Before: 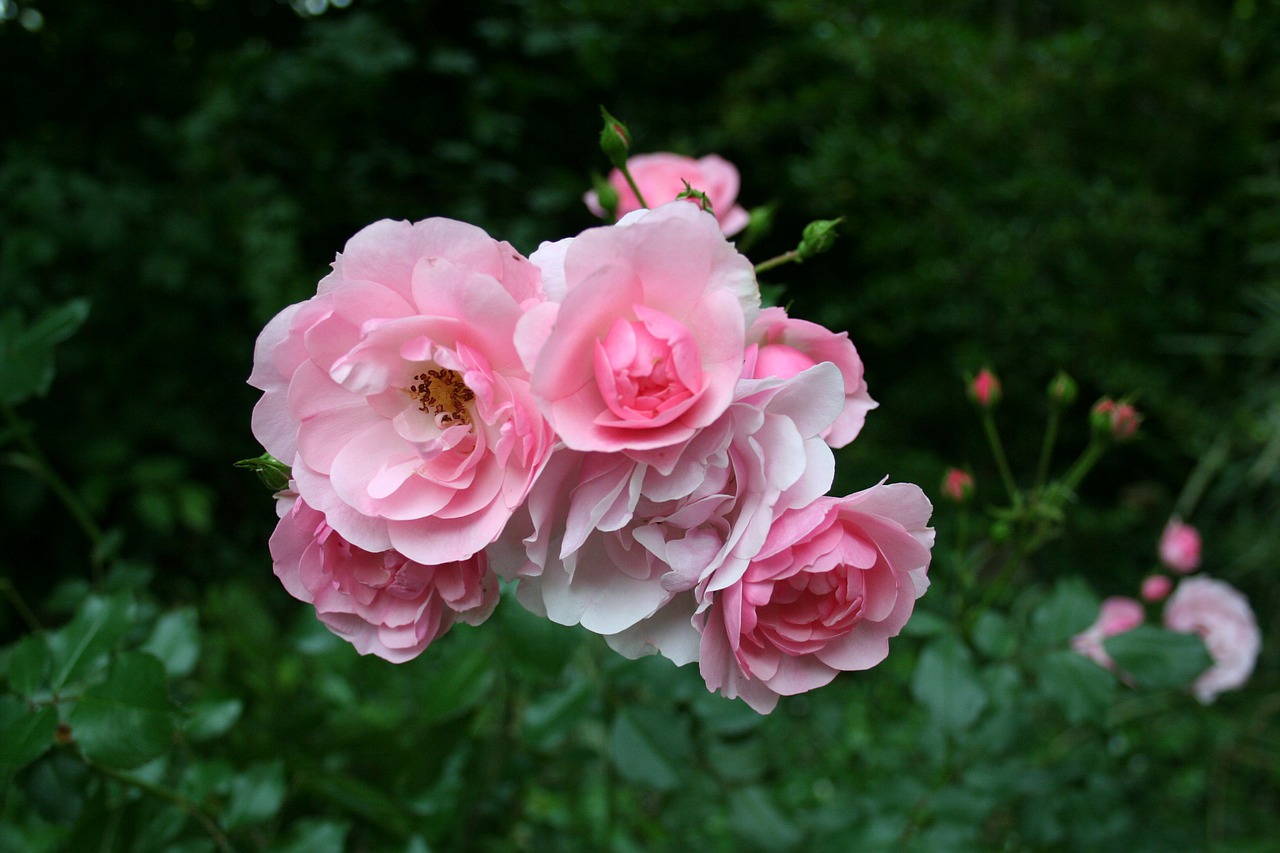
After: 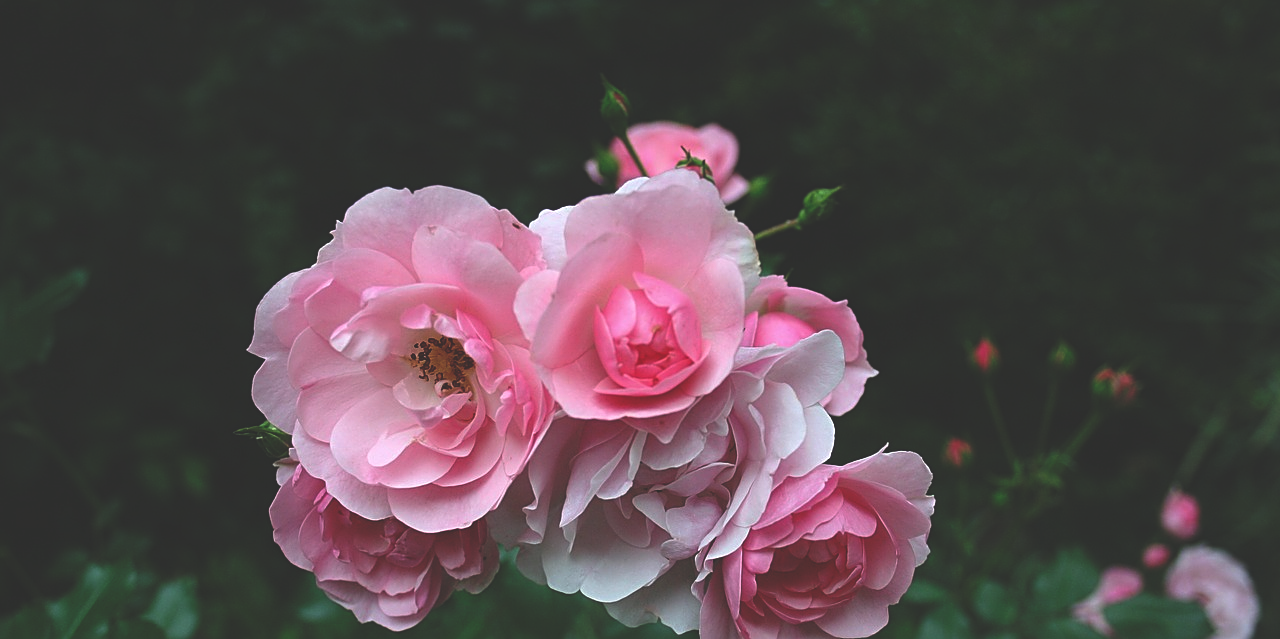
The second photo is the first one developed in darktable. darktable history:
rgb curve: curves: ch0 [(0, 0.186) (0.314, 0.284) (0.775, 0.708) (1, 1)], compensate middle gray true, preserve colors none
sharpen: on, module defaults
crop: top 3.857%, bottom 21.132%
